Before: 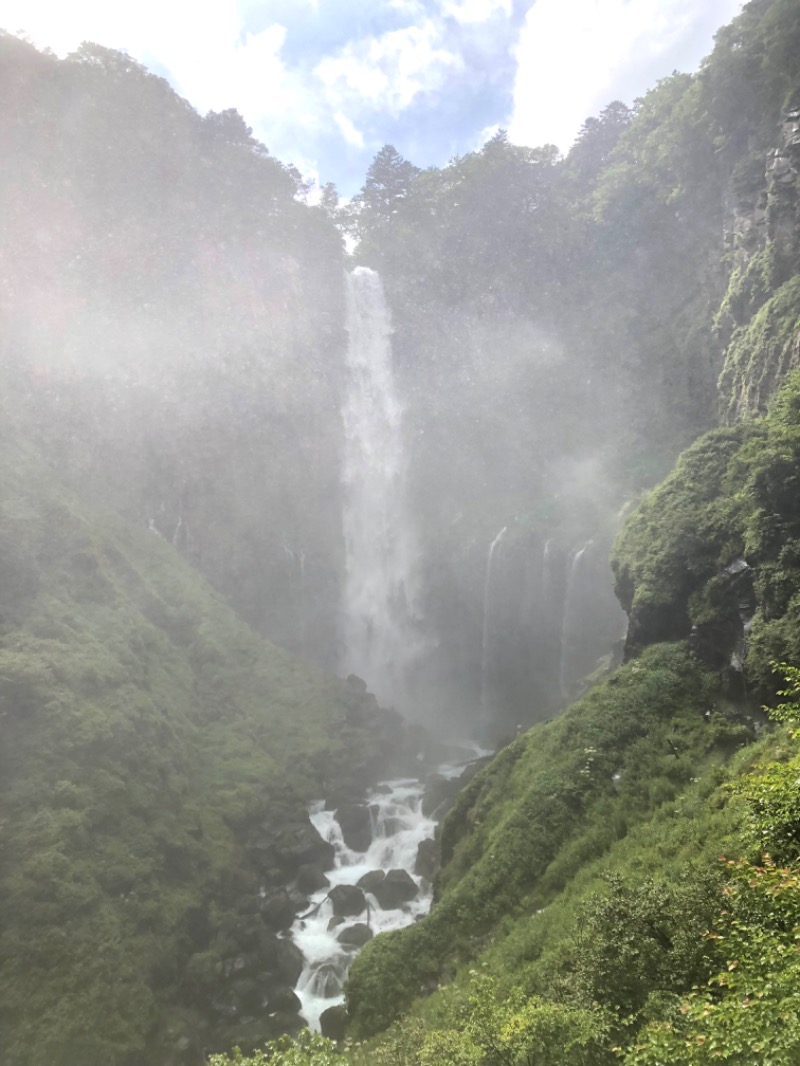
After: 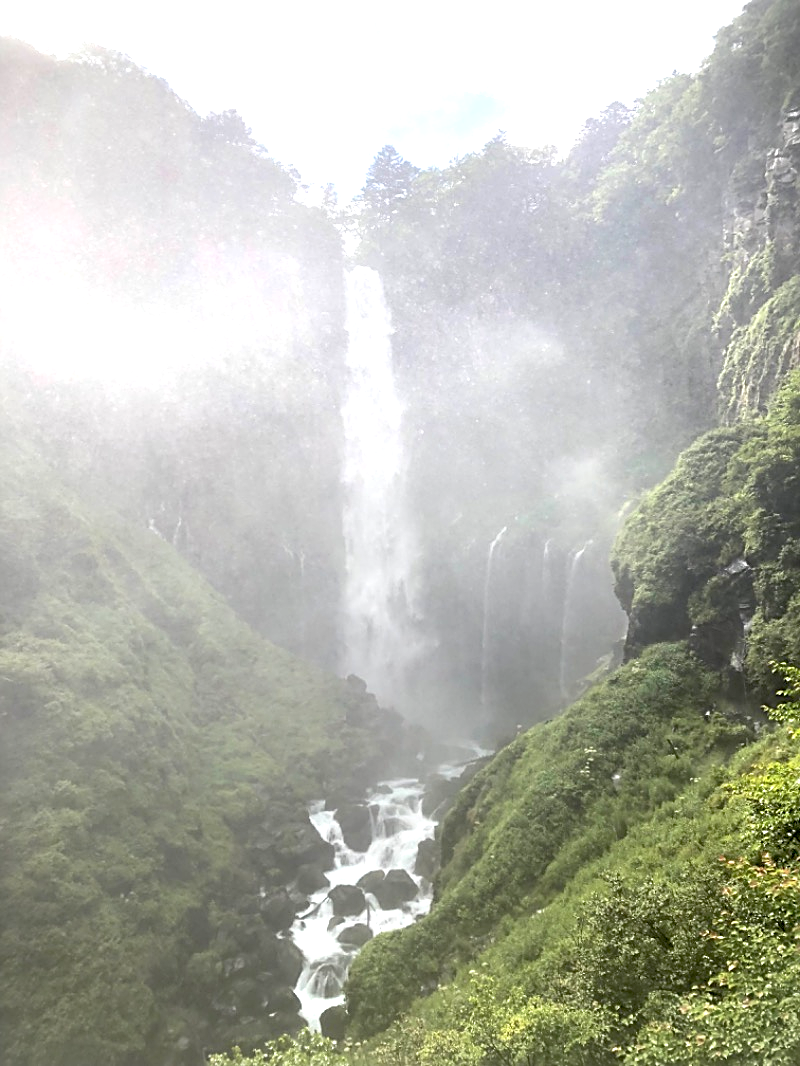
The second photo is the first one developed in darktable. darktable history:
shadows and highlights: shadows 42.73, highlights 7.83
sharpen: on, module defaults
exposure: black level correction 0.012, exposure 0.693 EV, compensate highlight preservation false
vignetting: fall-off radius 61.16%, brightness -0.183, saturation -0.305, center (-0.033, -0.042), dithering 16-bit output, unbound false
